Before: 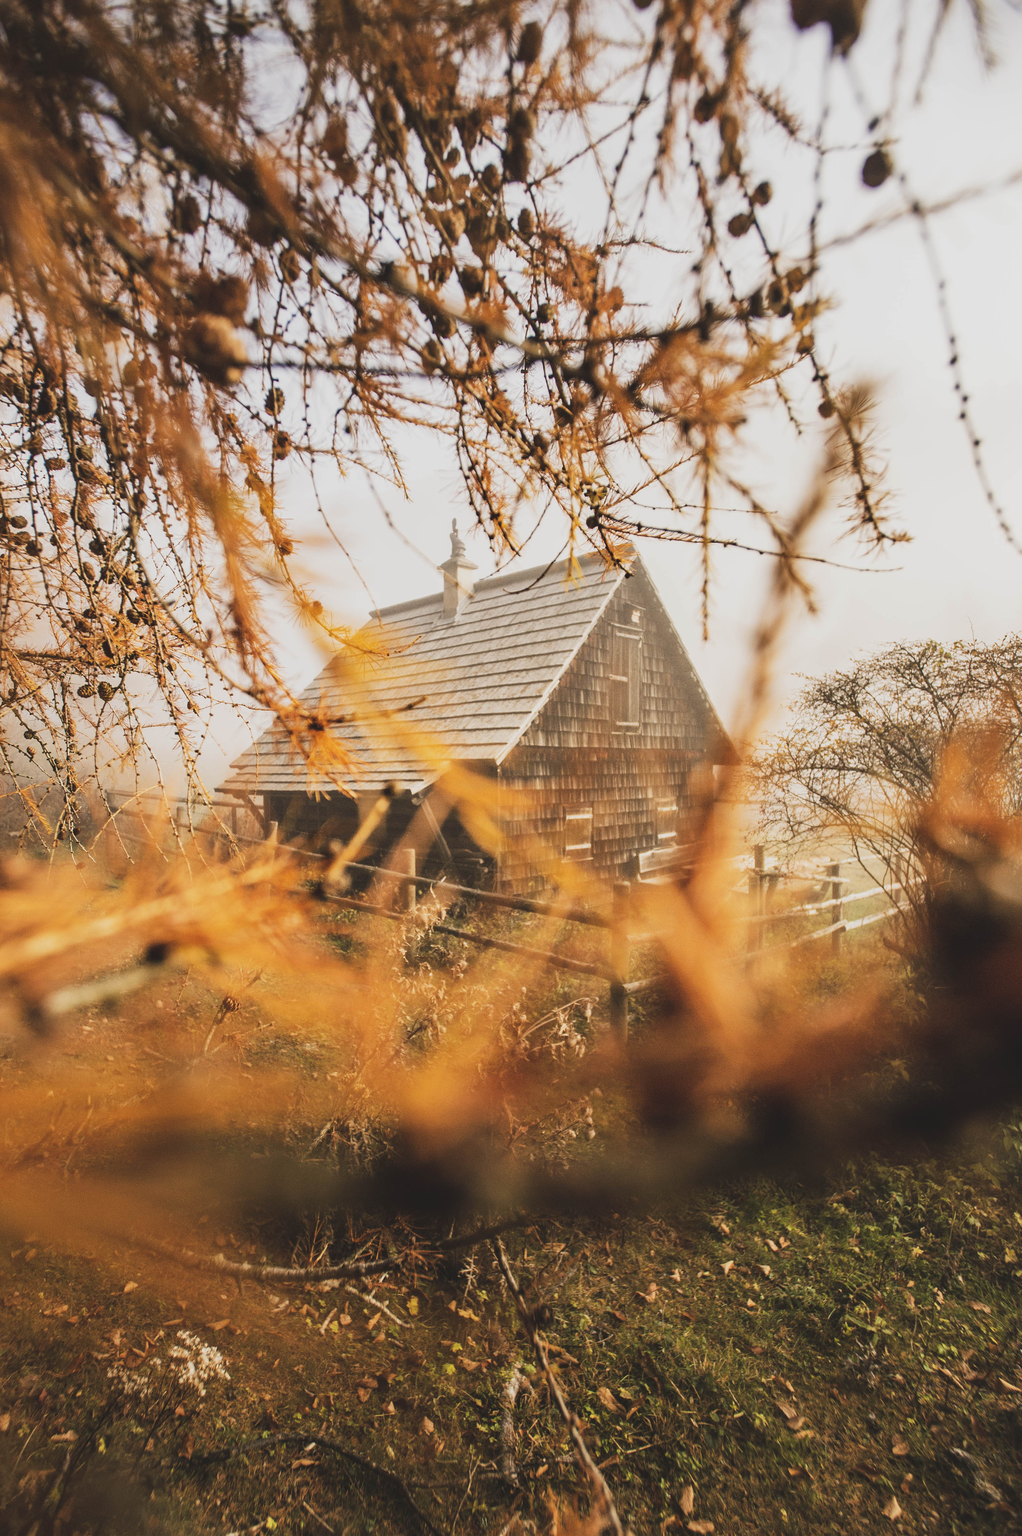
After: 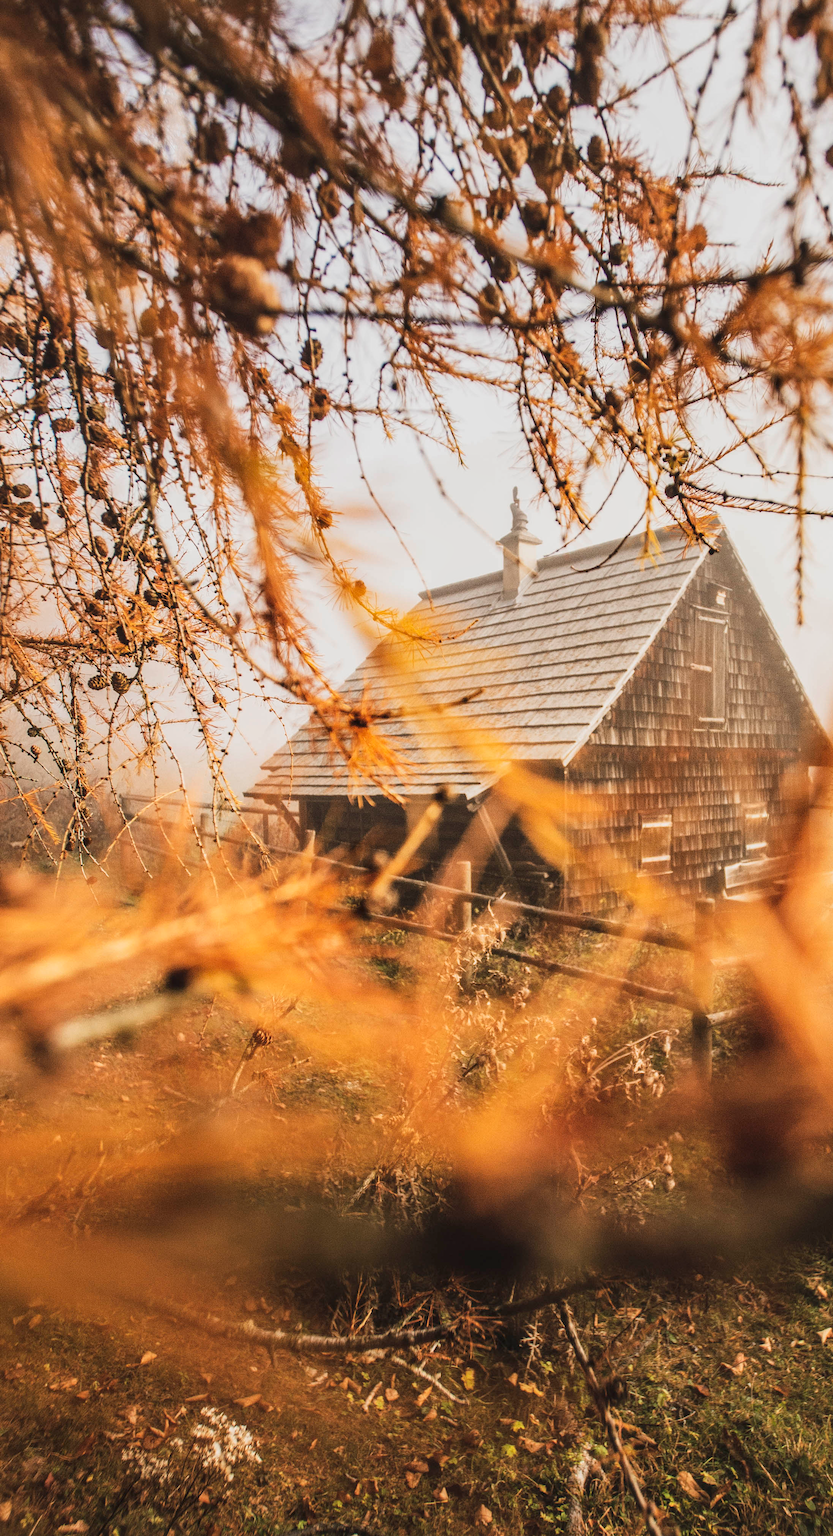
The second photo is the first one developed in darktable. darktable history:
crop: top 5.803%, right 27.864%, bottom 5.804%
local contrast: on, module defaults
